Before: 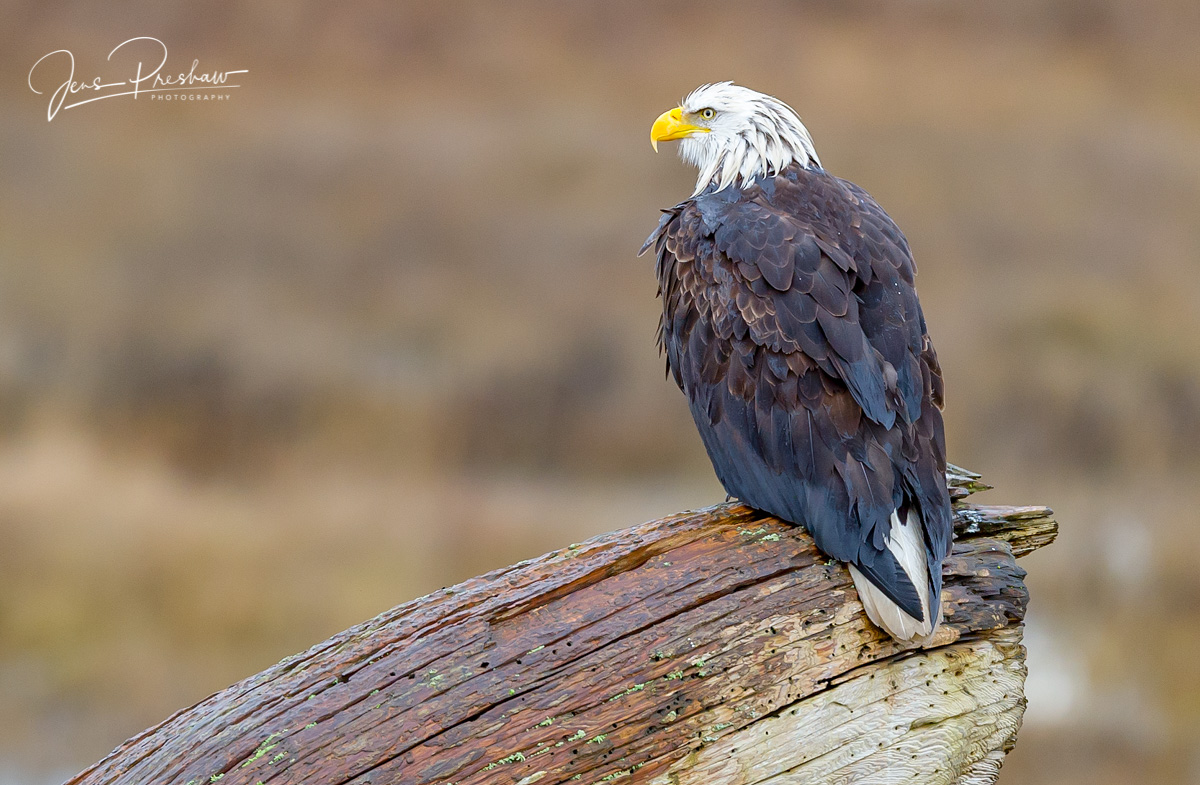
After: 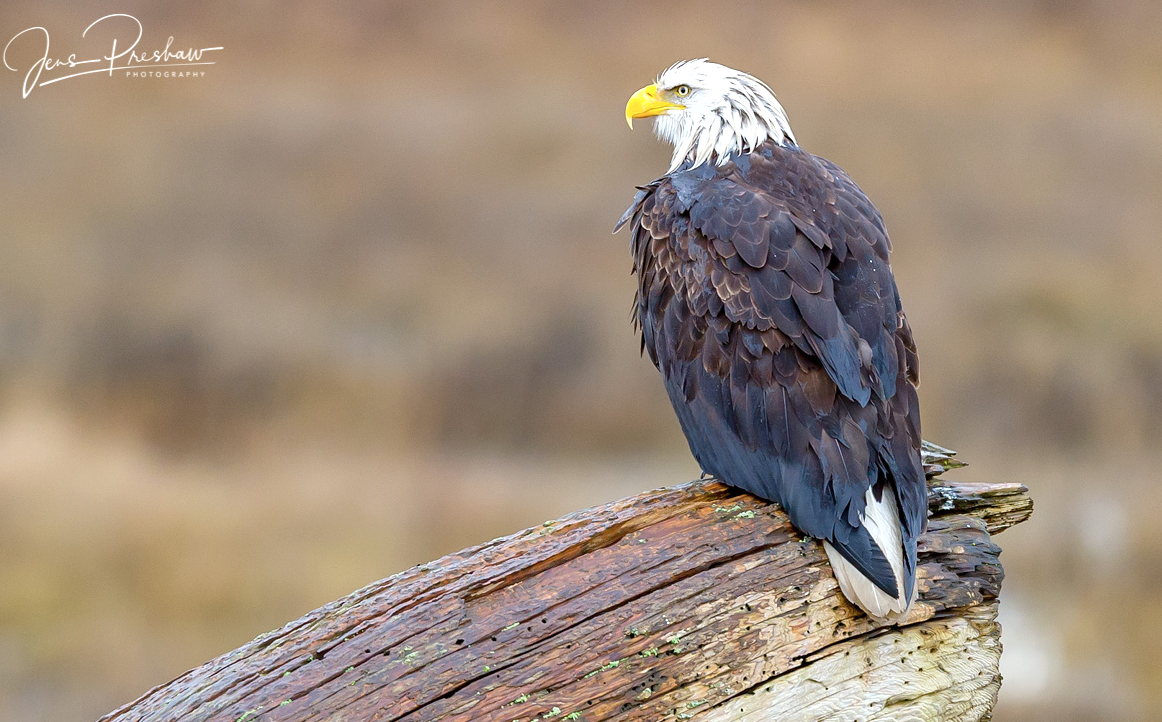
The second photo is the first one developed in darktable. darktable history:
exposure: exposure 0.3 EV, compensate highlight preservation false
crop: left 2.104%, top 3.022%, right 0.986%, bottom 4.94%
color zones: curves: ch0 [(0, 0.5) (0.143, 0.52) (0.286, 0.5) (0.429, 0.5) (0.571, 0.5) (0.714, 0.5) (0.857, 0.5) (1, 0.5)]; ch1 [(0, 0.489) (0.155, 0.45) (0.286, 0.466) (0.429, 0.5) (0.571, 0.5) (0.714, 0.5) (0.857, 0.5) (1, 0.489)]
